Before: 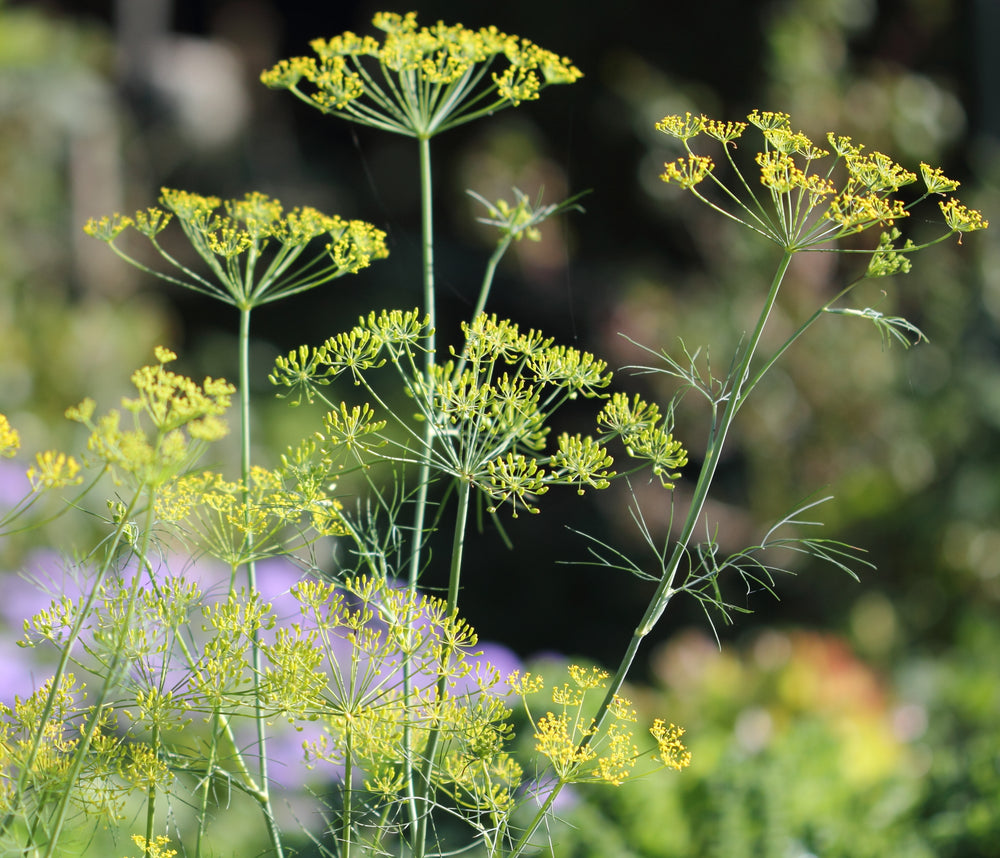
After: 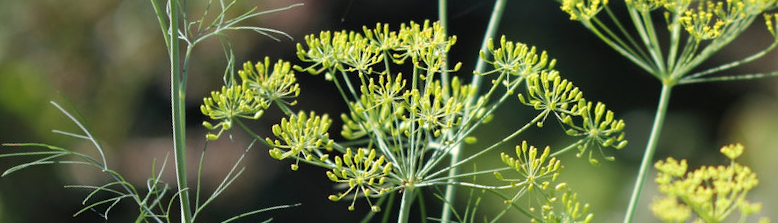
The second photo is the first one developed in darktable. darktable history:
tone equalizer: on, module defaults
crop and rotate: angle 16.12°, top 30.835%, bottom 35.653%
